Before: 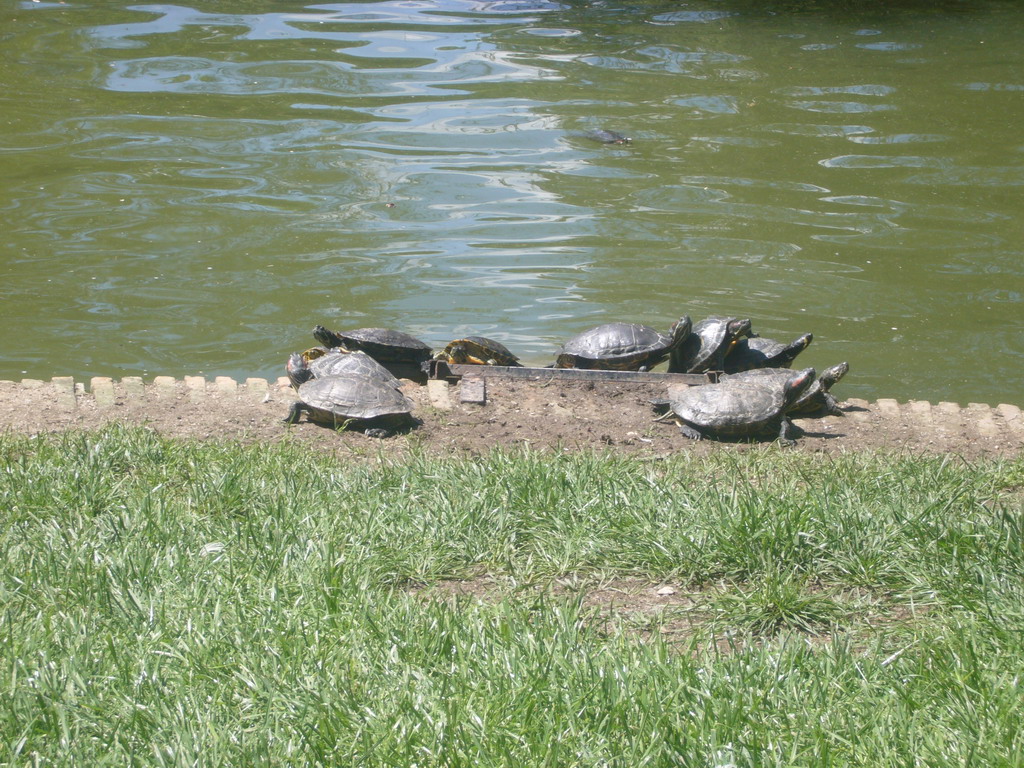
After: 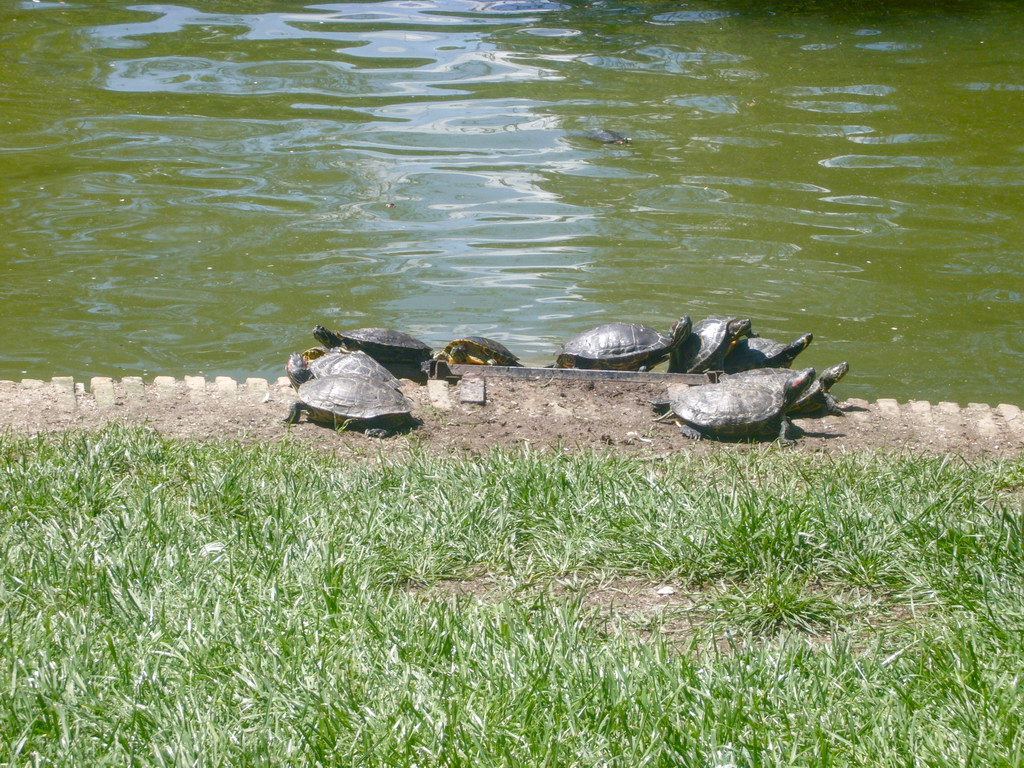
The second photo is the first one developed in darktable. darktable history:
local contrast: on, module defaults
color balance rgb: power › hue 61.64°, perceptual saturation grading › global saturation 24.609%, perceptual saturation grading › highlights -50.788%, perceptual saturation grading › mid-tones 19.544%, perceptual saturation grading › shadows 60.395%
